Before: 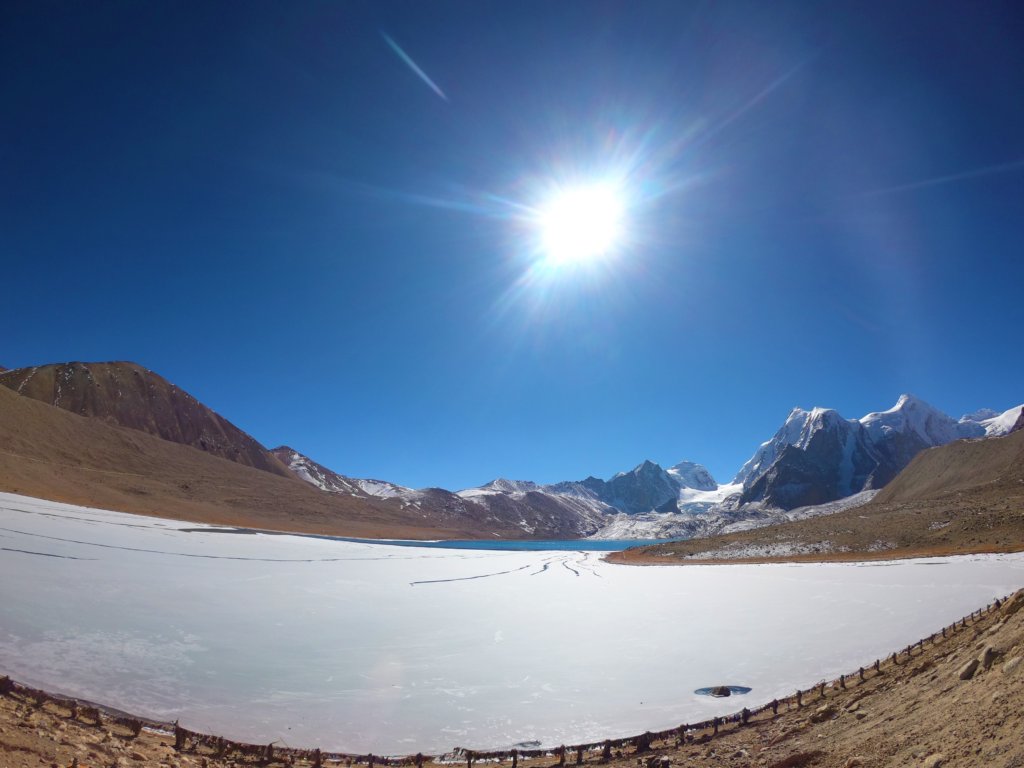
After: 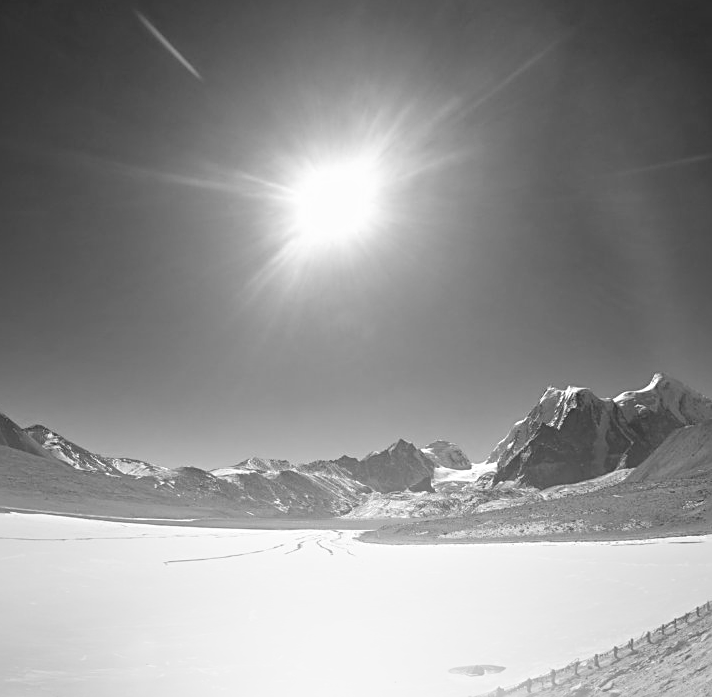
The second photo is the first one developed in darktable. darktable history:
crop and rotate: left 24.034%, top 2.838%, right 6.406%, bottom 6.299%
sharpen: amount 0.6
bloom: on, module defaults
monochrome: a 32, b 64, size 2.3
contrast equalizer: octaves 7, y [[0.528, 0.548, 0.563, 0.562, 0.546, 0.526], [0.55 ×6], [0 ×6], [0 ×6], [0 ×6]]
